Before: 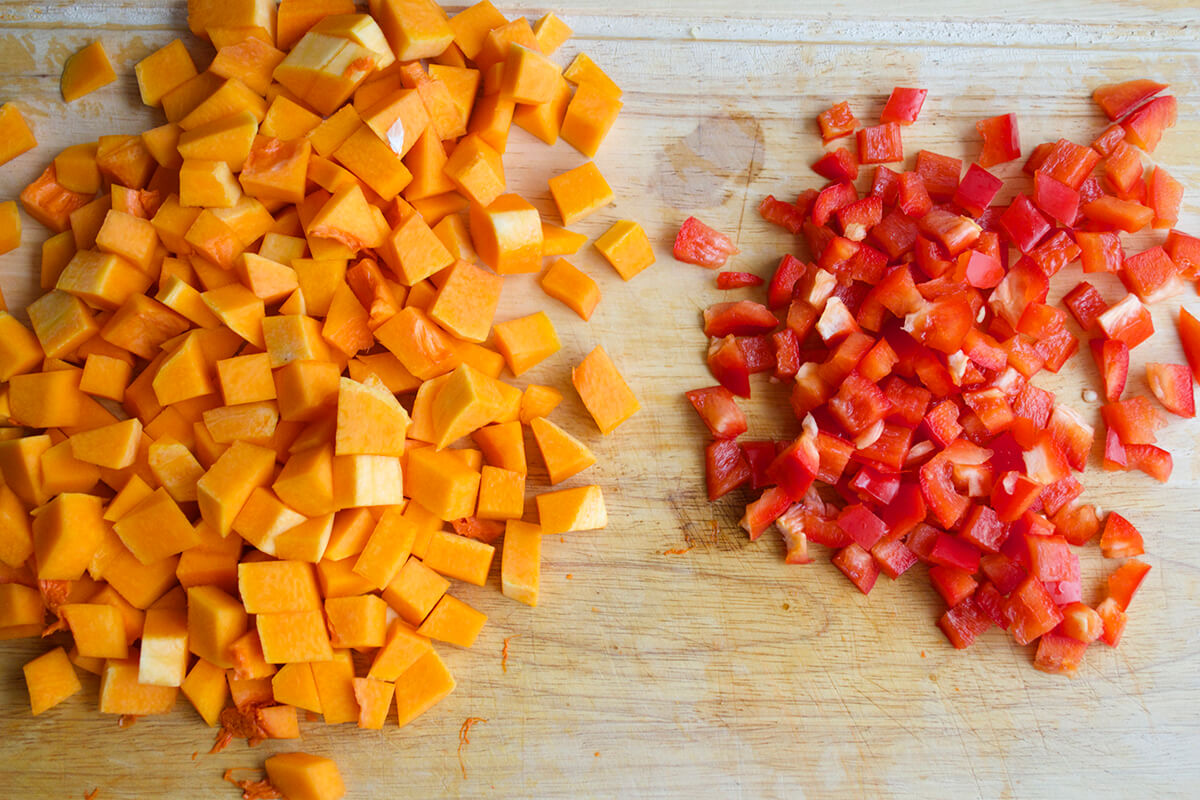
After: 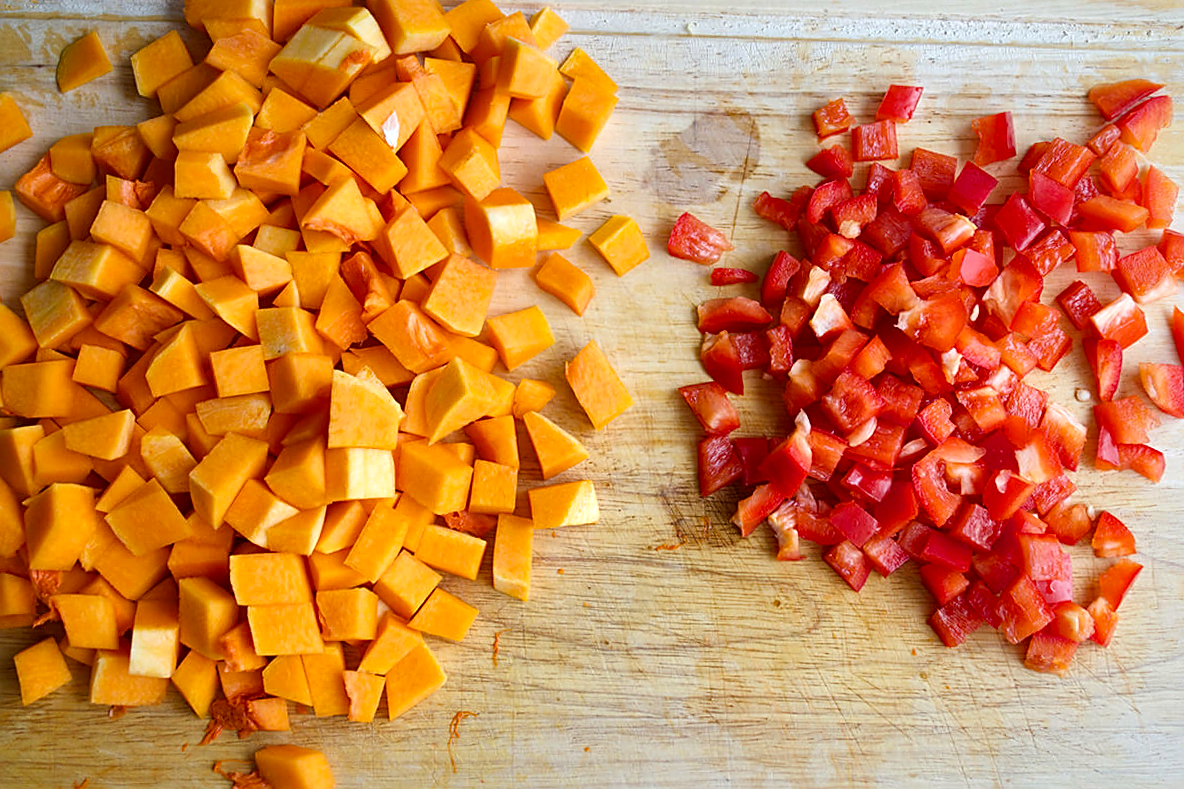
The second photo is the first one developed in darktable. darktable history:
sharpen: on, module defaults
crop and rotate: angle -0.5°
haze removal: compatibility mode true, adaptive false
local contrast: mode bilateral grid, contrast 20, coarseness 100, detail 150%, midtone range 0.2
